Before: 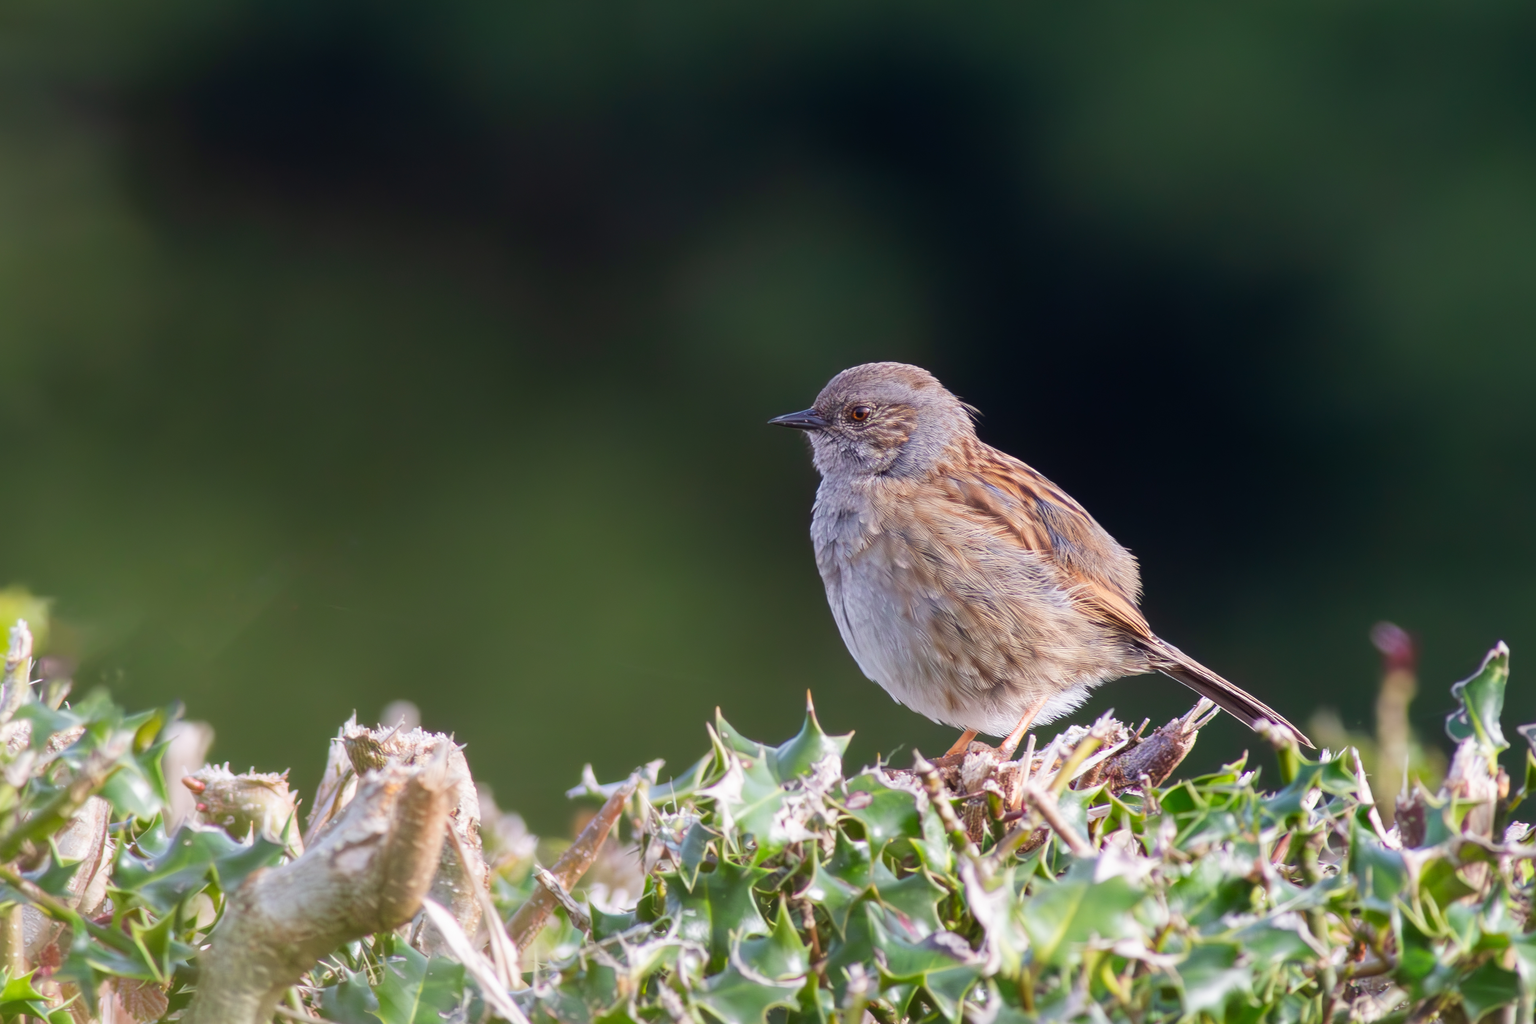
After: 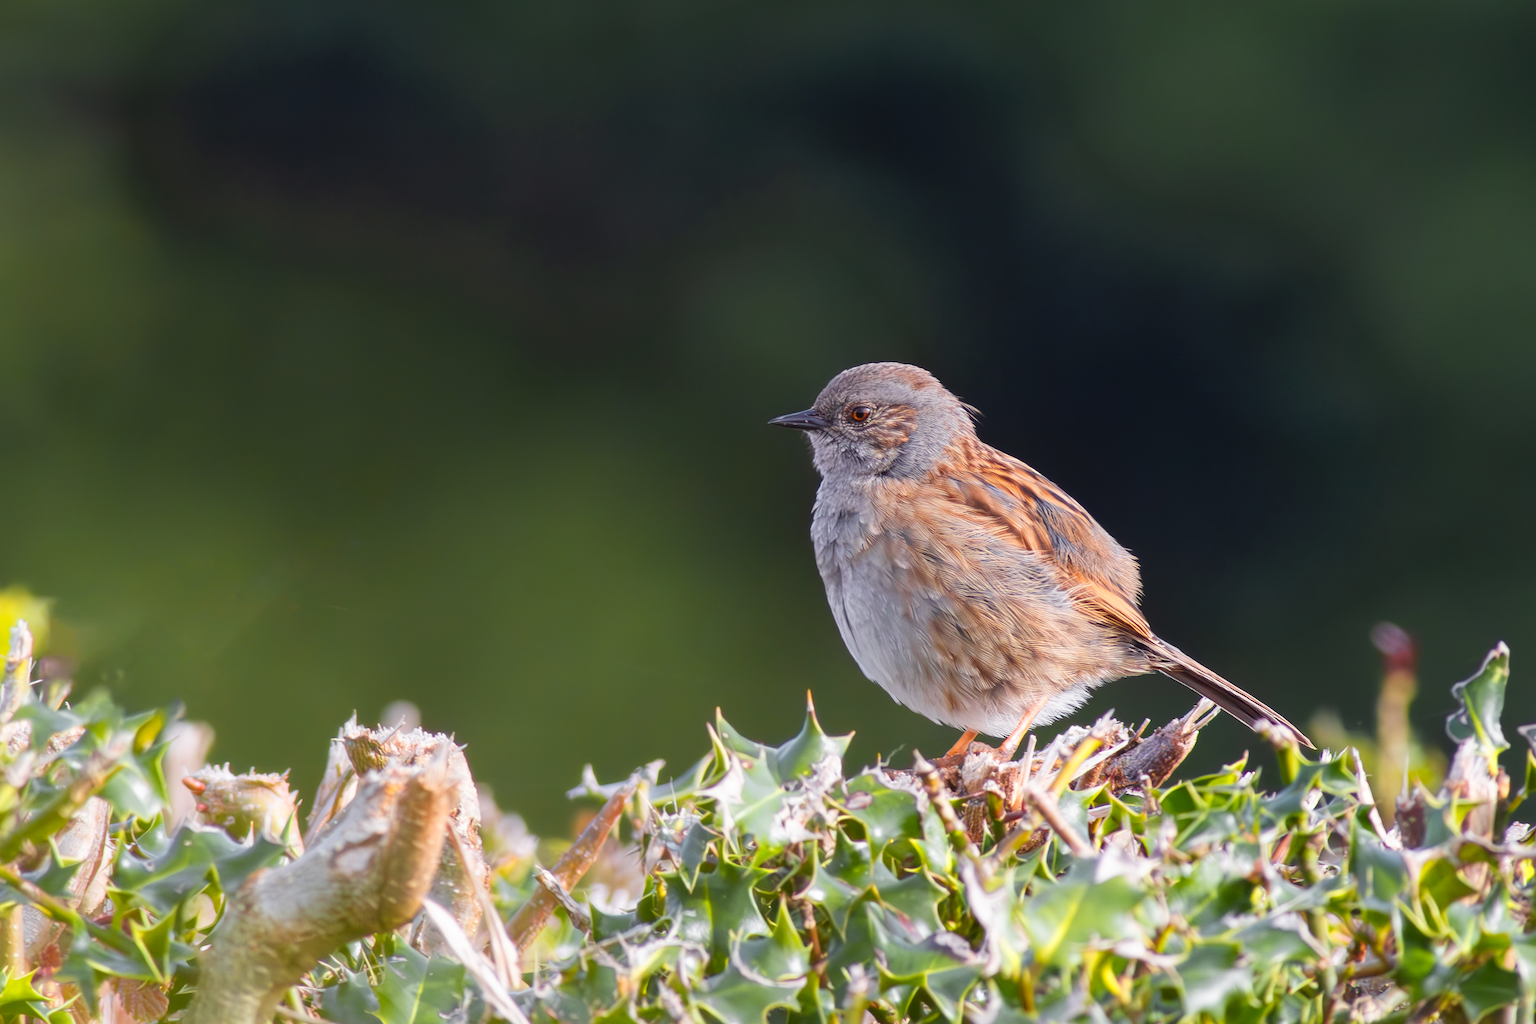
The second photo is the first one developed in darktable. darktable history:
color zones: curves: ch0 [(0, 0.511) (0.143, 0.531) (0.286, 0.56) (0.429, 0.5) (0.571, 0.5) (0.714, 0.5) (0.857, 0.5) (1, 0.5)]; ch1 [(0, 0.525) (0.143, 0.705) (0.286, 0.715) (0.429, 0.35) (0.571, 0.35) (0.714, 0.35) (0.857, 0.4) (1, 0.4)]; ch2 [(0, 0.572) (0.143, 0.512) (0.286, 0.473) (0.429, 0.45) (0.571, 0.5) (0.714, 0.5) (0.857, 0.518) (1, 0.518)]
shadows and highlights: shadows 62.66, white point adjustment 0.37, highlights -34.44, compress 83.82%
